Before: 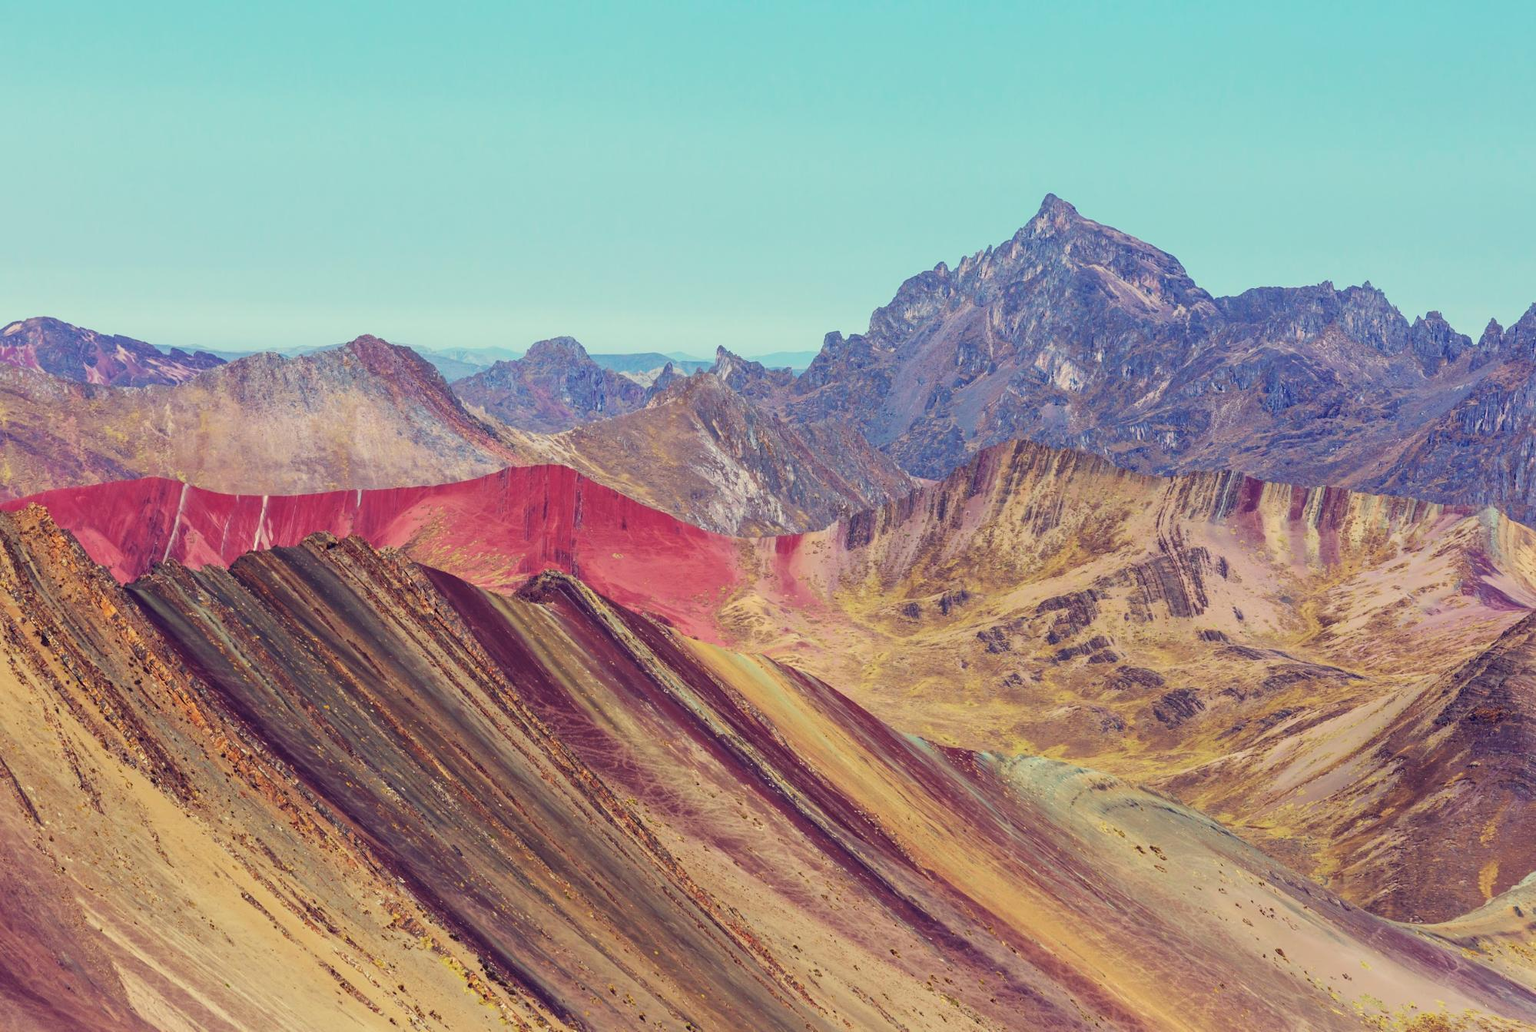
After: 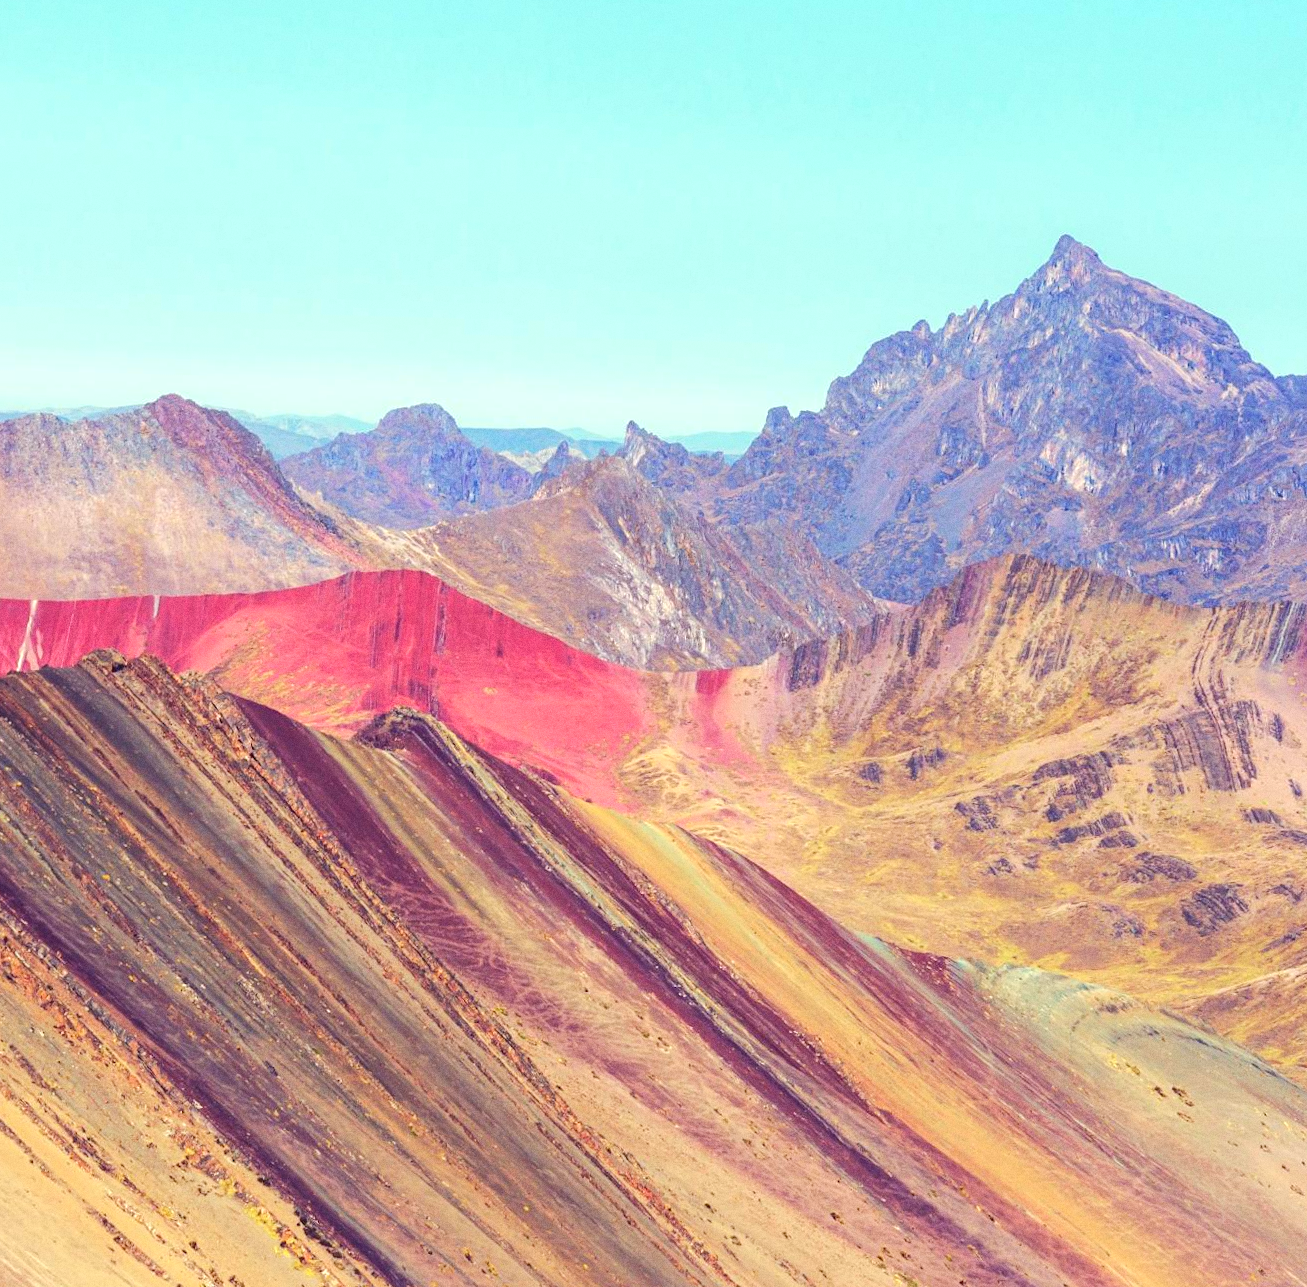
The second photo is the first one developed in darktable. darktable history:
grain: coarseness 0.09 ISO
crop and rotate: left 15.055%, right 18.278%
exposure: black level correction 0, exposure 0.6 EV, compensate exposure bias true, compensate highlight preservation false
base curve: curves: ch0 [(0, 0) (0.262, 0.32) (0.722, 0.705) (1, 1)]
contrast equalizer: y [[0.5, 0.5, 0.472, 0.5, 0.5, 0.5], [0.5 ×6], [0.5 ×6], [0 ×6], [0 ×6]]
rotate and perspective: rotation 1.57°, crop left 0.018, crop right 0.982, crop top 0.039, crop bottom 0.961
